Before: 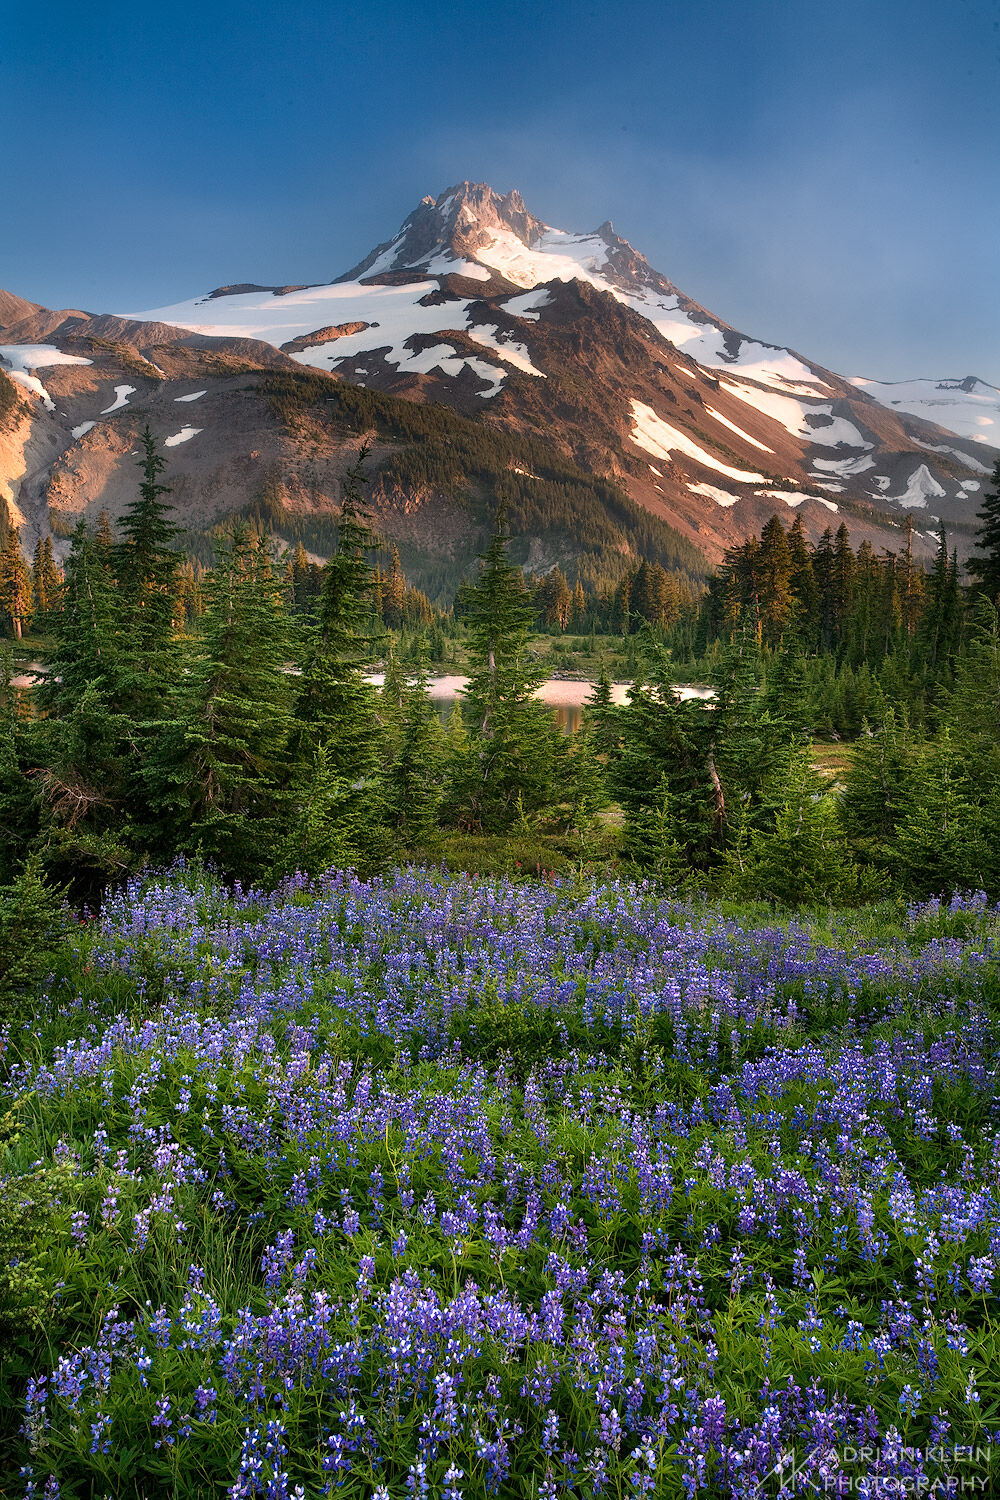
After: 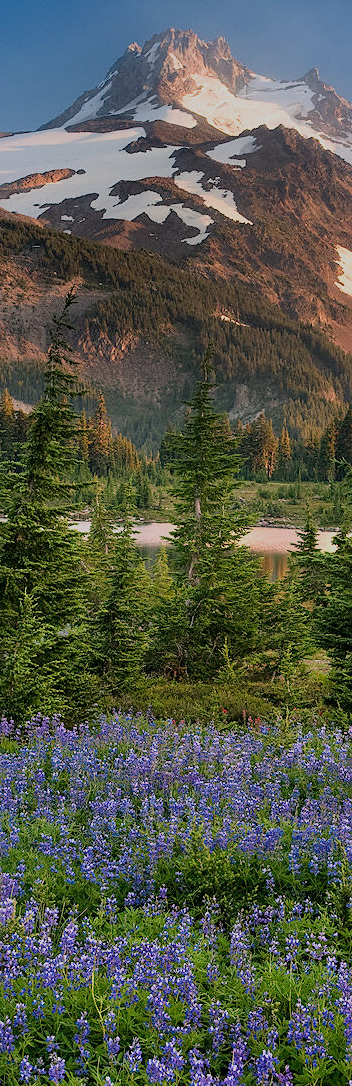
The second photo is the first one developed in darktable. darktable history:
crop and rotate: left 29.476%, top 10.214%, right 35.32%, bottom 17.333%
filmic rgb: black relative exposure -13 EV, threshold 3 EV, target white luminance 85%, hardness 6.3, latitude 42.11%, contrast 0.858, shadows ↔ highlights balance 8.63%, color science v4 (2020), enable highlight reconstruction true
sharpen: amount 0.2
